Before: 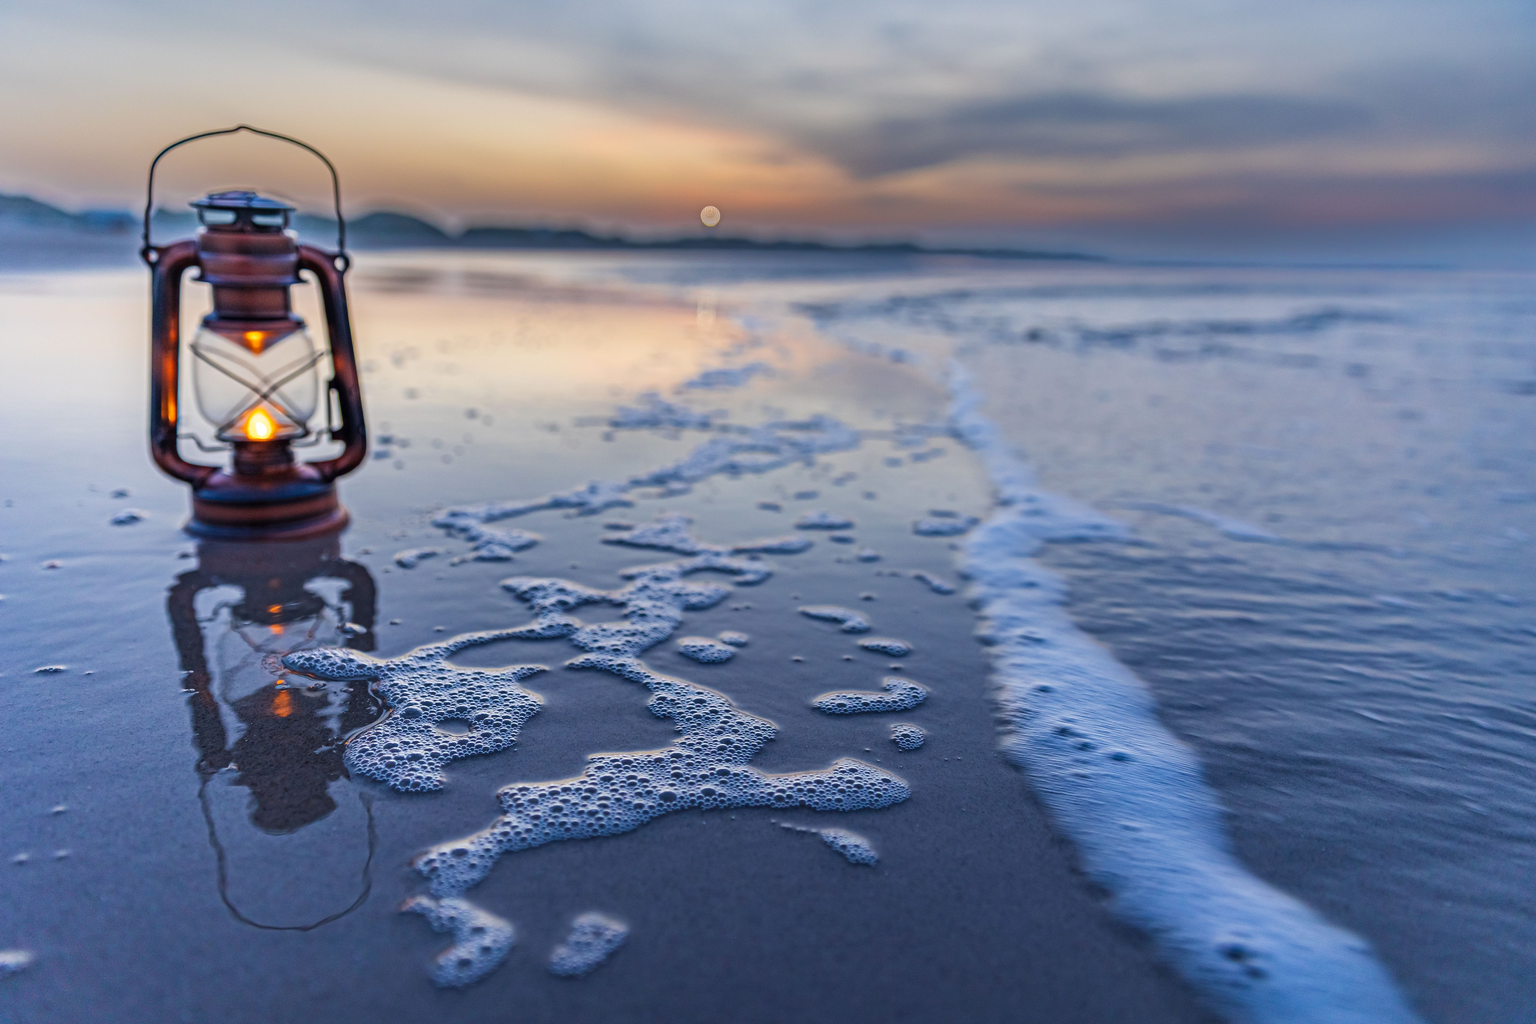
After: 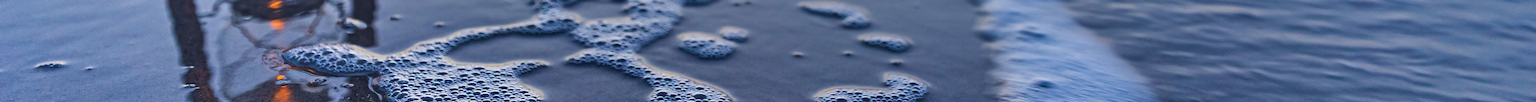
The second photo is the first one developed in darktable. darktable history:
tone equalizer: on, module defaults
levels: mode automatic, gray 50.8%
shadows and highlights: soften with gaussian
crop and rotate: top 59.084%, bottom 30.916%
